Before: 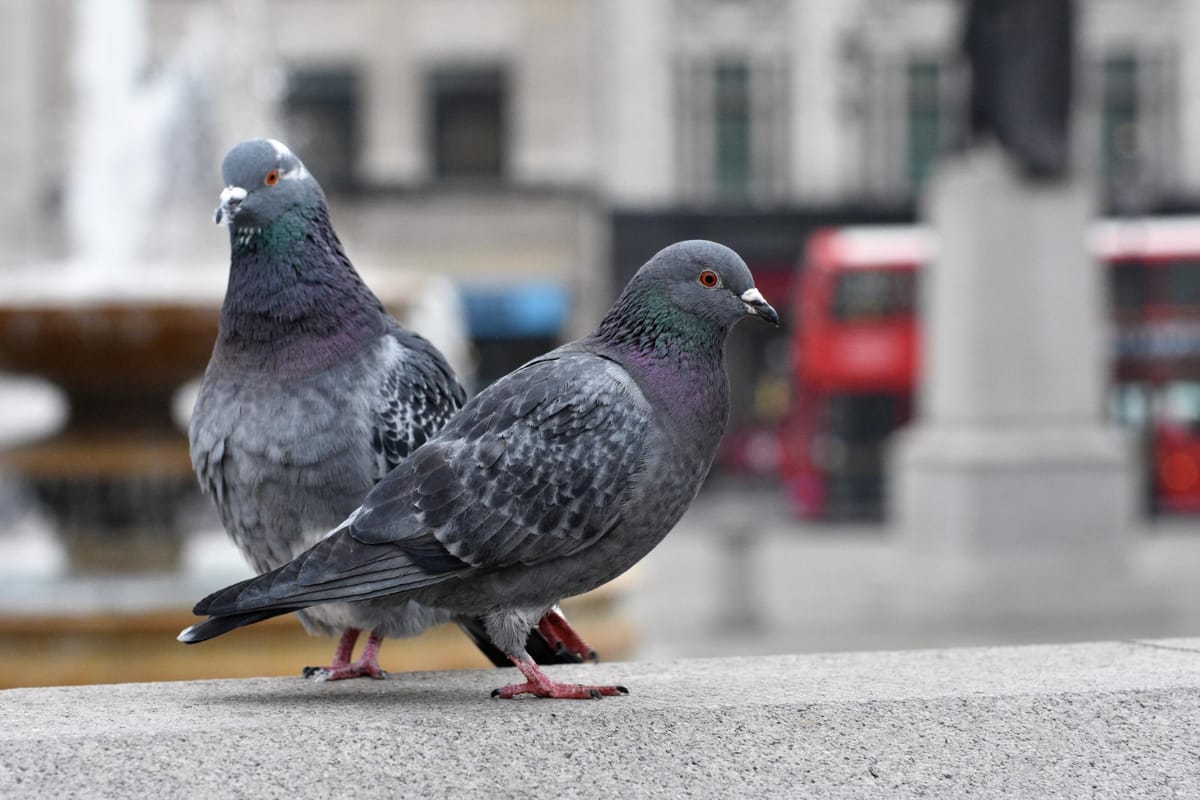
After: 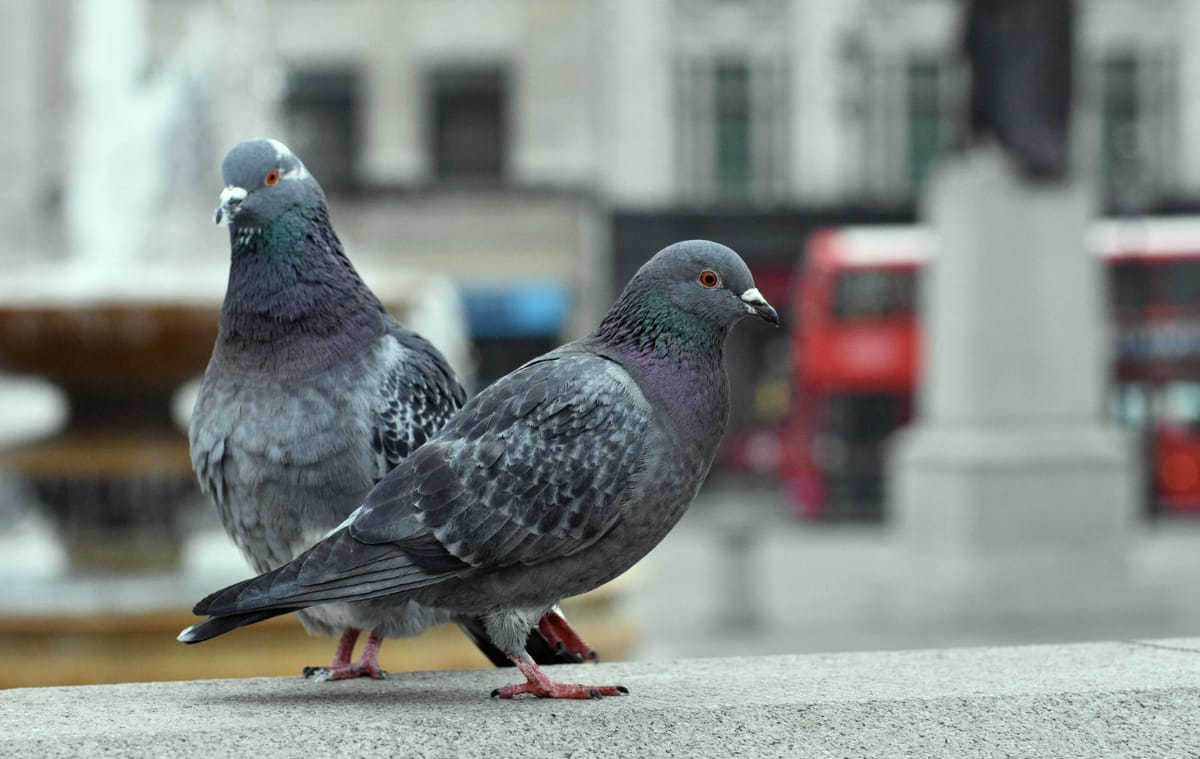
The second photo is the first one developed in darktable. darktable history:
color correction: highlights a* -8, highlights b* 3.1
crop and rotate: top 0%, bottom 5.097%
